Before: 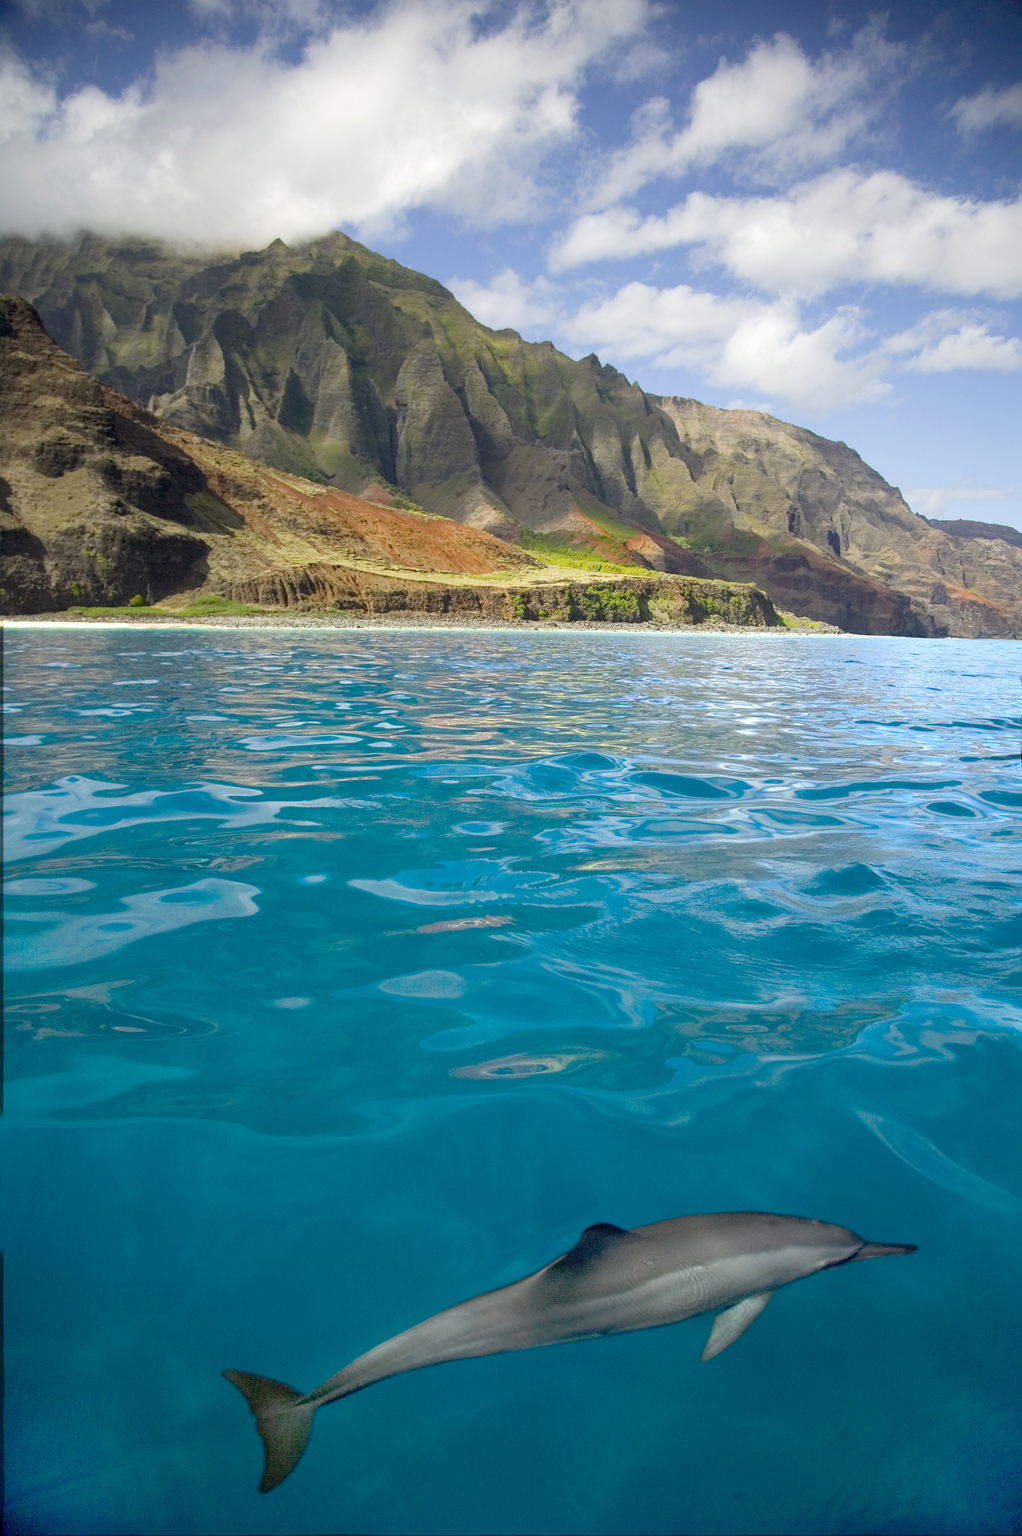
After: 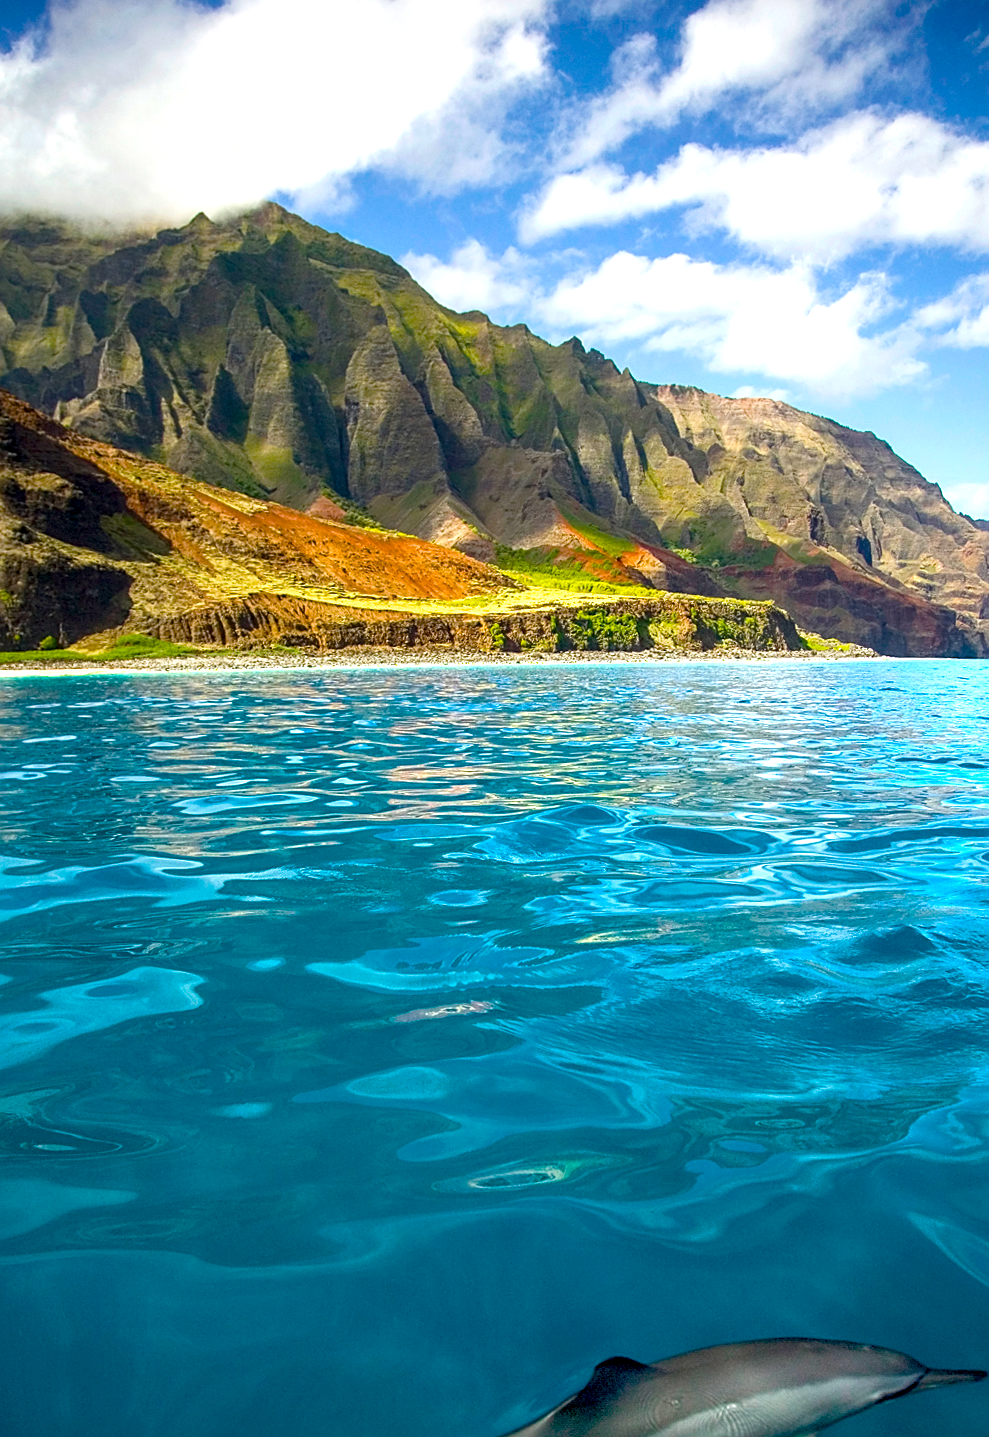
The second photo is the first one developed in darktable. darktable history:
rotate and perspective: rotation -1.77°, lens shift (horizontal) 0.004, automatic cropping off
sharpen: on, module defaults
color balance rgb: linear chroma grading › global chroma 9%, perceptual saturation grading › global saturation 36%, perceptual saturation grading › shadows 35%, perceptual brilliance grading › global brilliance 15%, perceptual brilliance grading › shadows -35%, global vibrance 15%
local contrast: on, module defaults
crop and rotate: left 10.77%, top 5.1%, right 10.41%, bottom 16.76%
